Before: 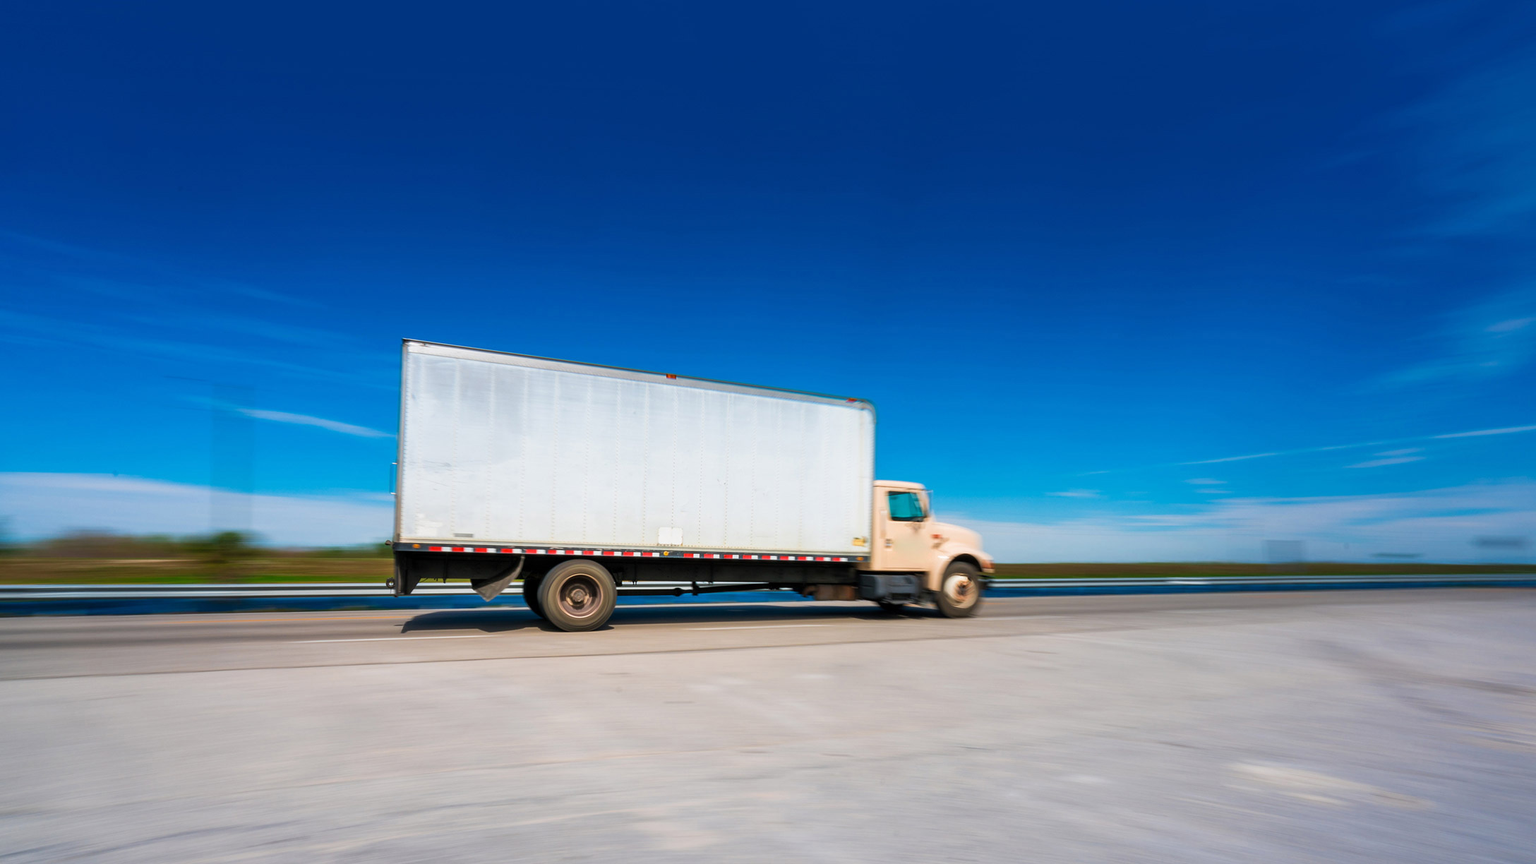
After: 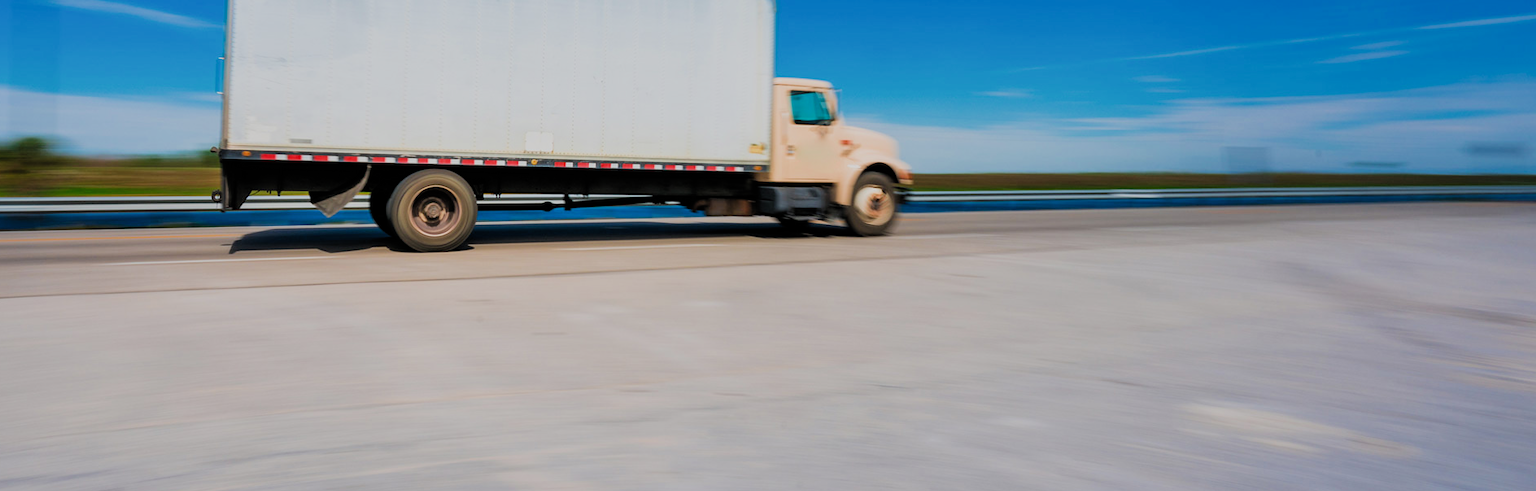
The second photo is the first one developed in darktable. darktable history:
contrast brightness saturation: saturation 0.097
crop and rotate: left 13.23%, top 47.814%, bottom 2.771%
filmic rgb: black relative exposure -7.45 EV, white relative exposure 4.88 EV, hardness 3.39, add noise in highlights 0.002, color science v3 (2019), use custom middle-gray values true, contrast in highlights soft
